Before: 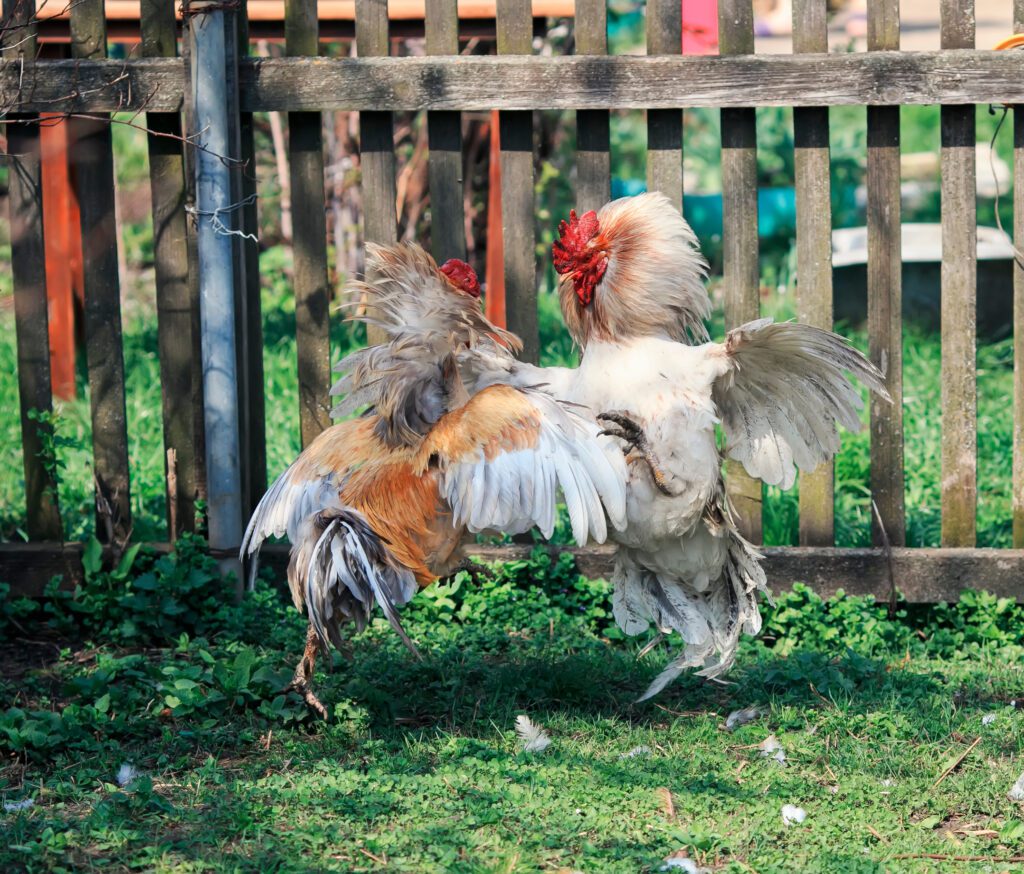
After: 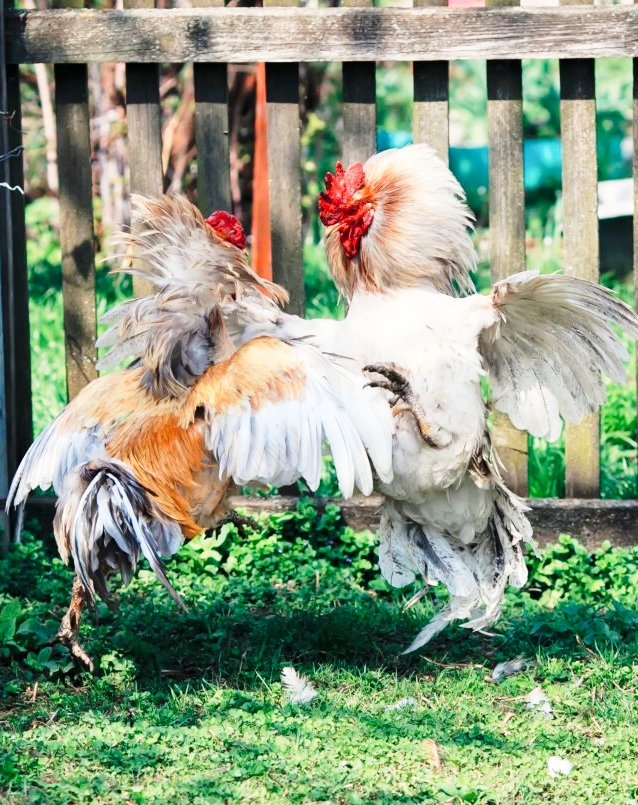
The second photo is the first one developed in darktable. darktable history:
base curve: curves: ch0 [(0, 0) (0.028, 0.03) (0.121, 0.232) (0.46, 0.748) (0.859, 0.968) (1, 1)], preserve colors none
crop and rotate: left 22.918%, top 5.629%, right 14.711%, bottom 2.247%
